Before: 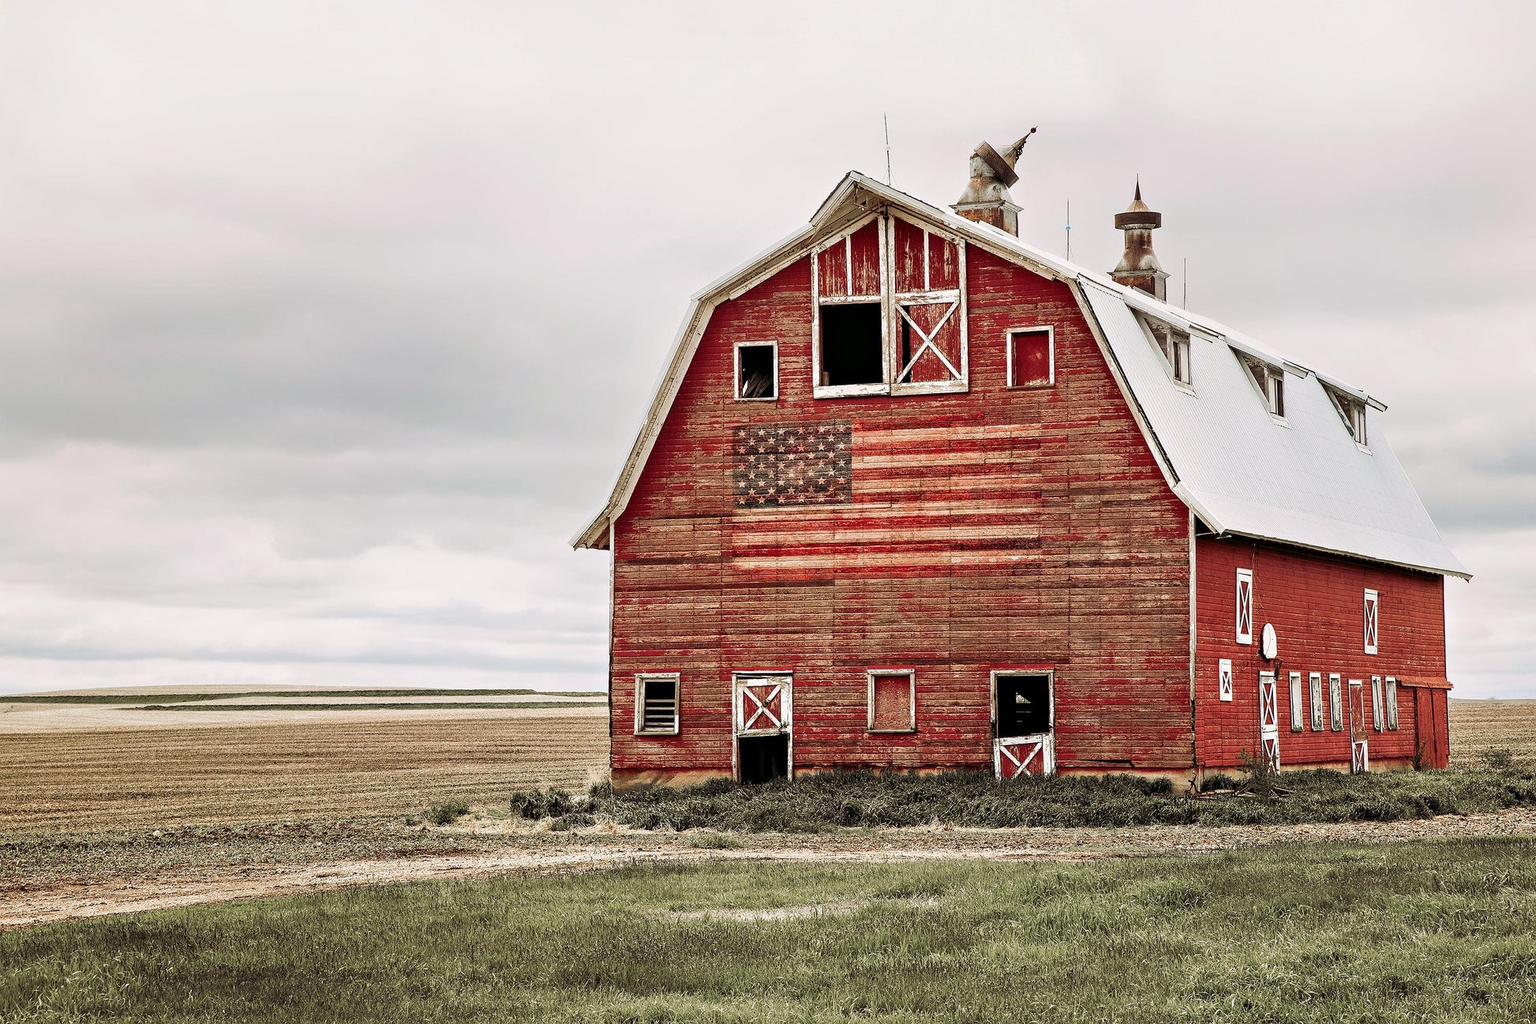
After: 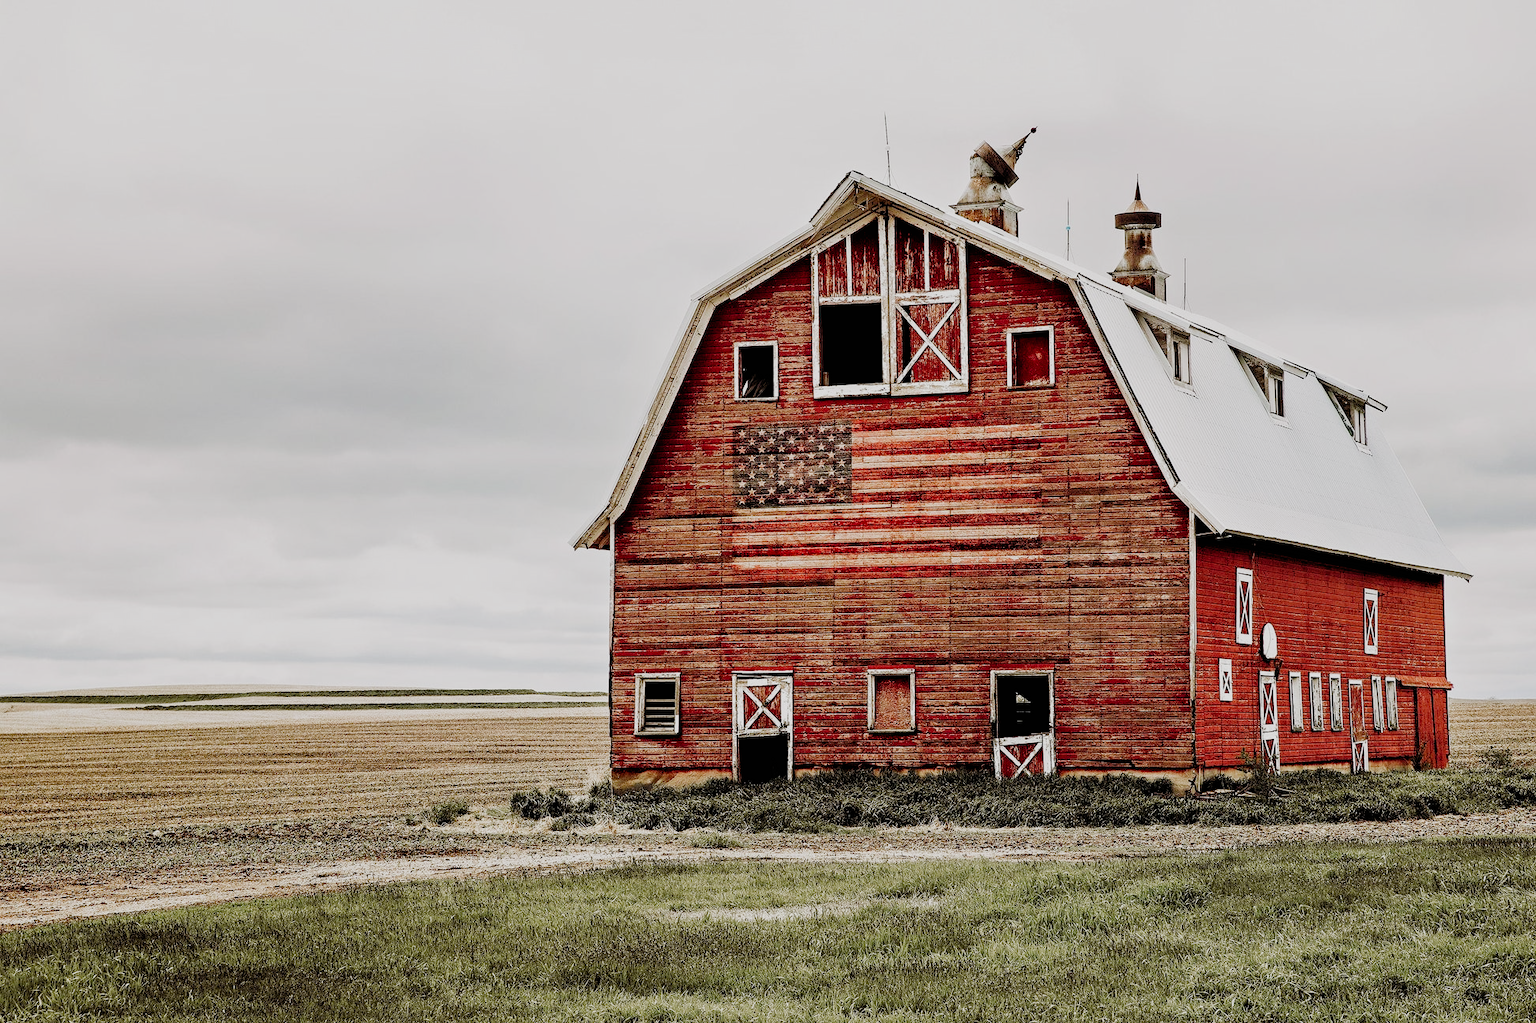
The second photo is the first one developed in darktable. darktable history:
filmic rgb: black relative exposure -5.01 EV, white relative exposure 3.99 EV, hardness 2.87, contrast 1.184, add noise in highlights 0.001, preserve chrominance no, color science v3 (2019), use custom middle-gray values true, contrast in highlights soft
